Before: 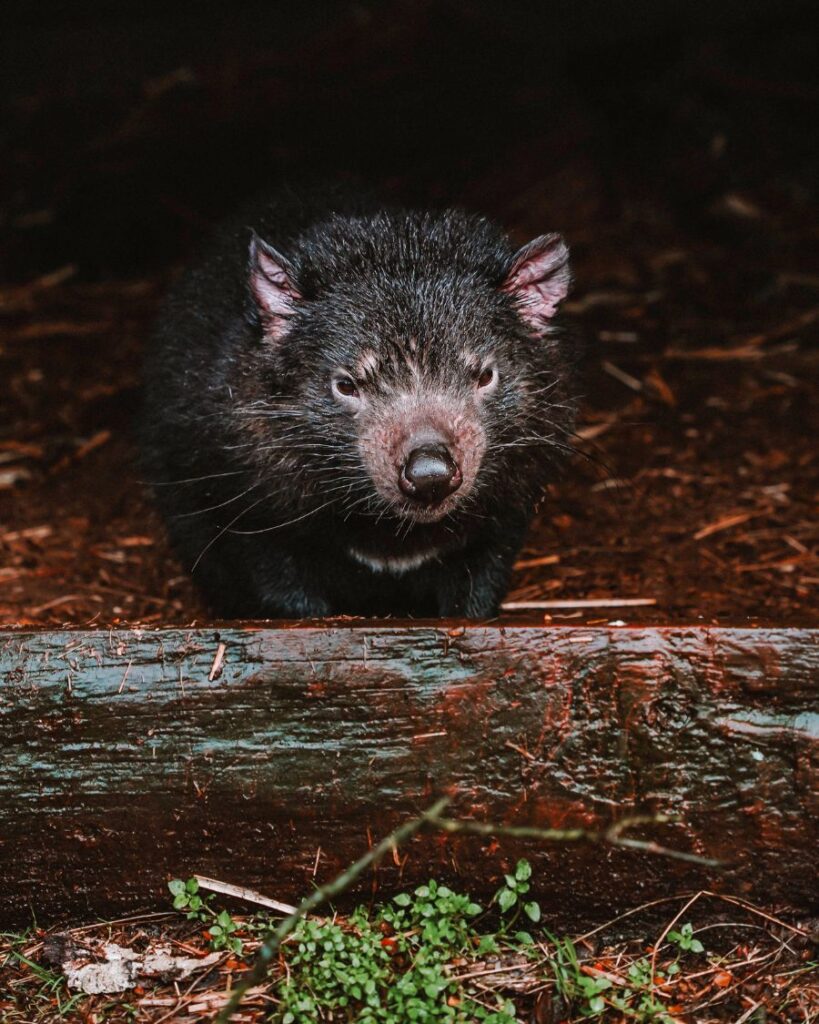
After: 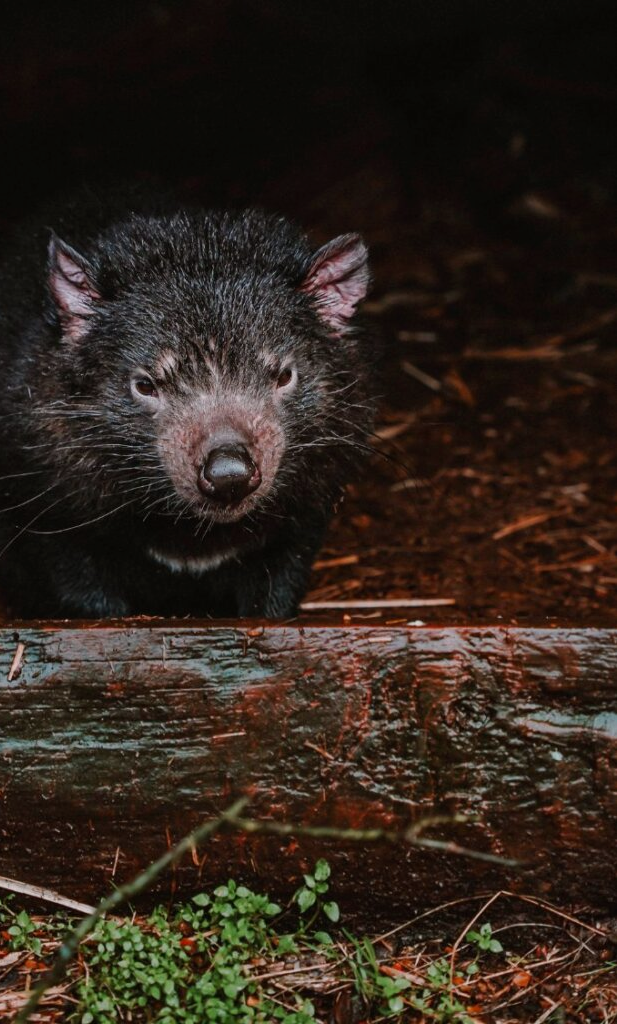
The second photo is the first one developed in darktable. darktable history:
exposure: exposure -0.462 EV, compensate highlight preservation false
crop and rotate: left 24.6%
